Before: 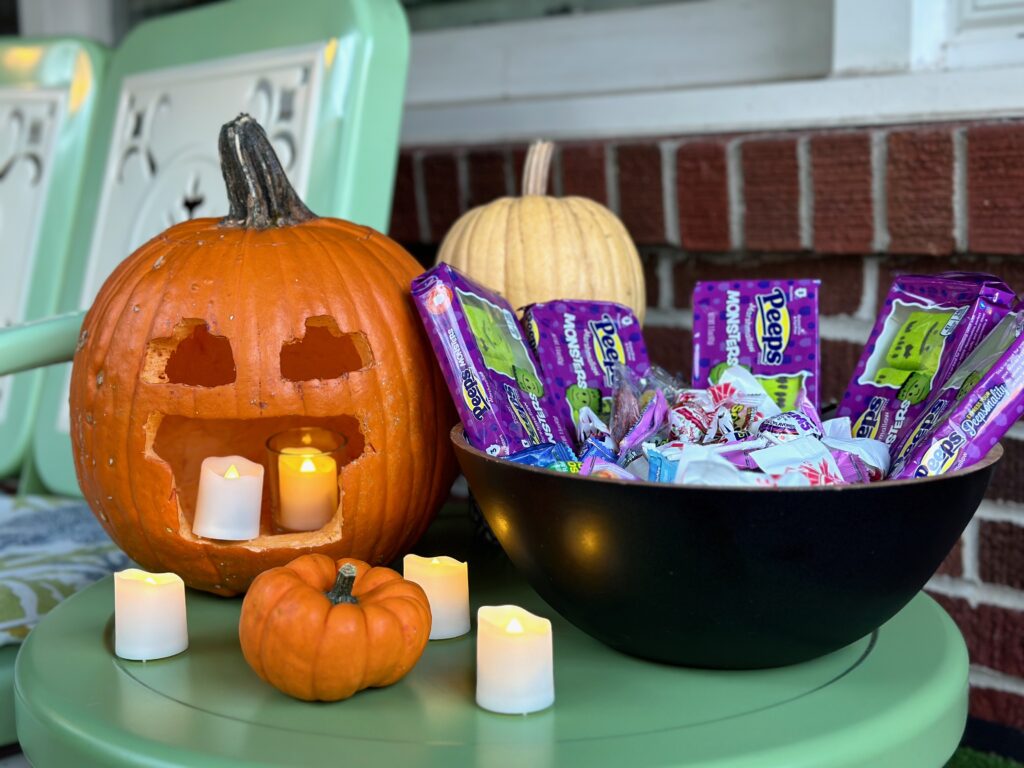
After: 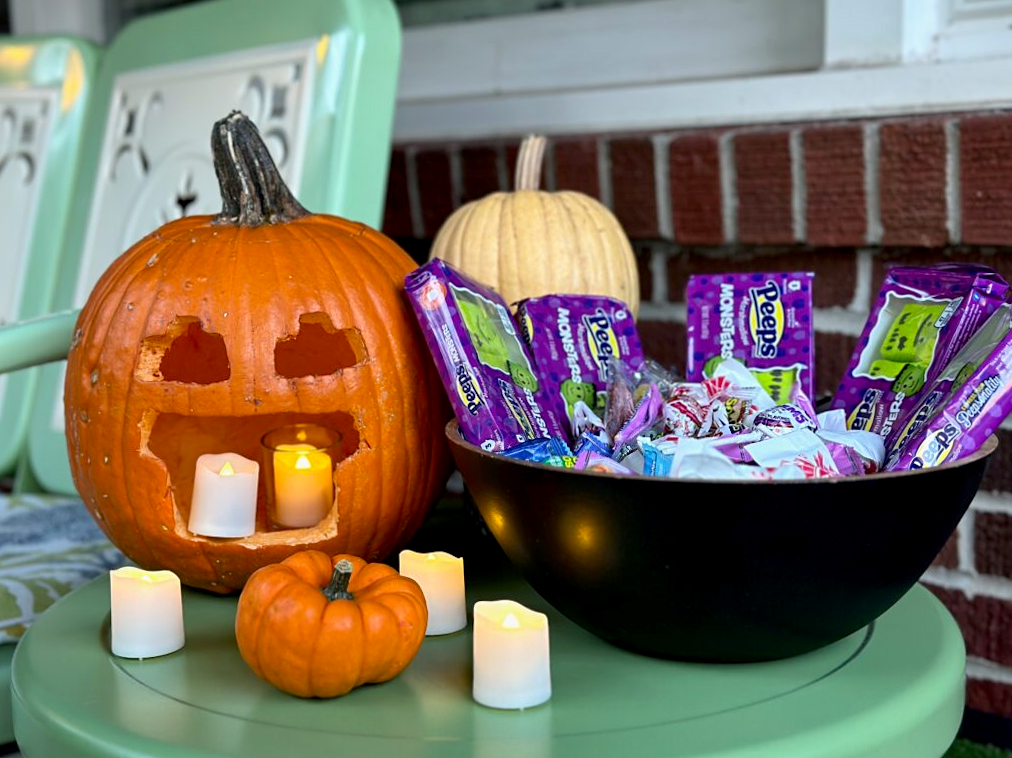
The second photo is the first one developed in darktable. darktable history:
rotate and perspective: rotation -0.45°, automatic cropping original format, crop left 0.008, crop right 0.992, crop top 0.012, crop bottom 0.988
contrast brightness saturation: contrast 0.07
sharpen: amount 0.2
